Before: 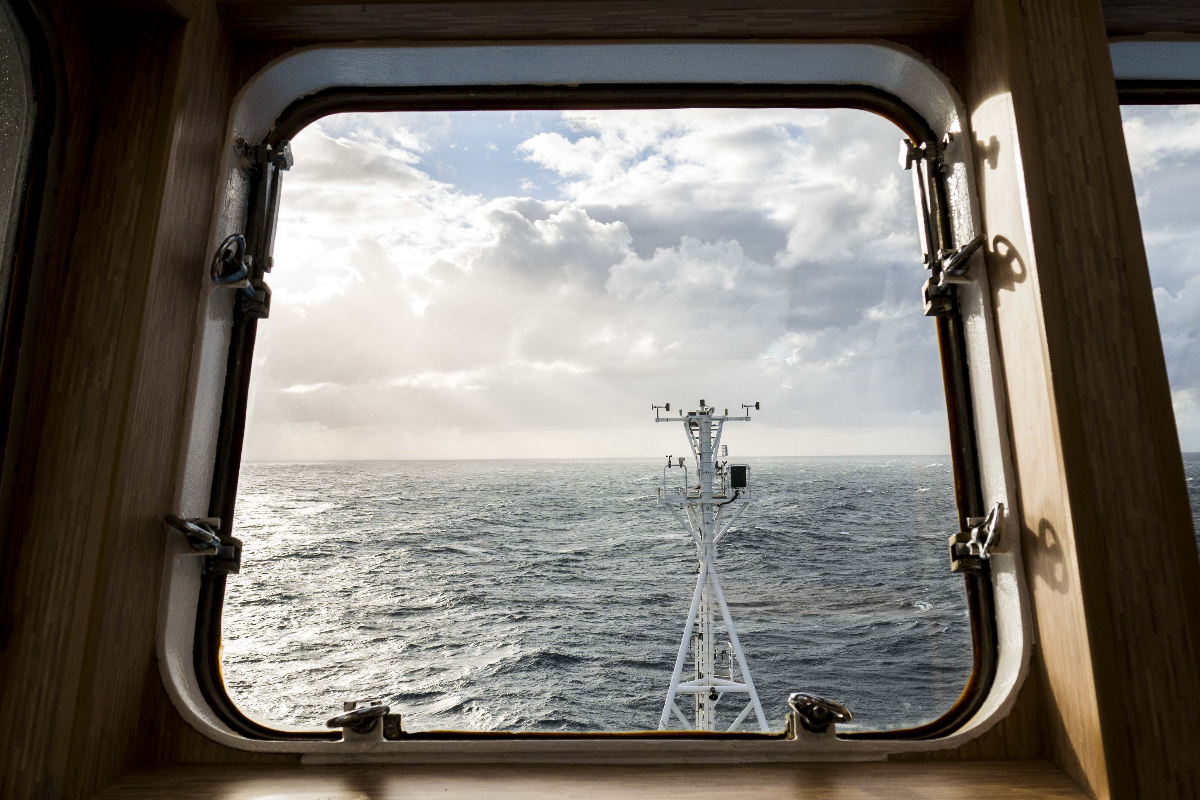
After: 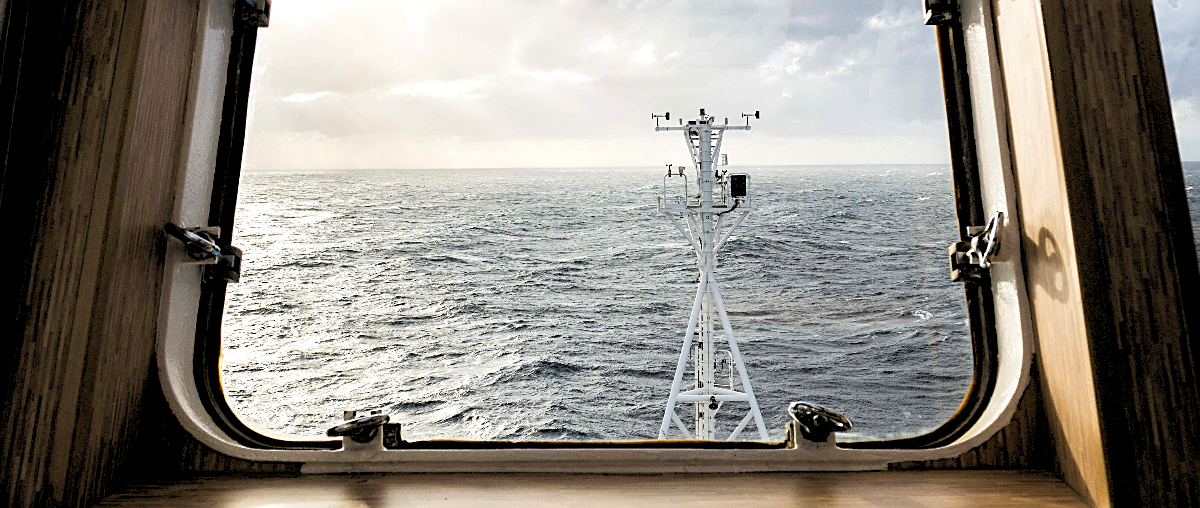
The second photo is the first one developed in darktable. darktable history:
exposure: black level correction -0.002, exposure 0.54 EV, compensate highlight preservation false
crop and rotate: top 36.435%
rgb levels: preserve colors sum RGB, levels [[0.038, 0.433, 0.934], [0, 0.5, 1], [0, 0.5, 1]]
color balance: mode lift, gamma, gain (sRGB)
sharpen: on, module defaults
